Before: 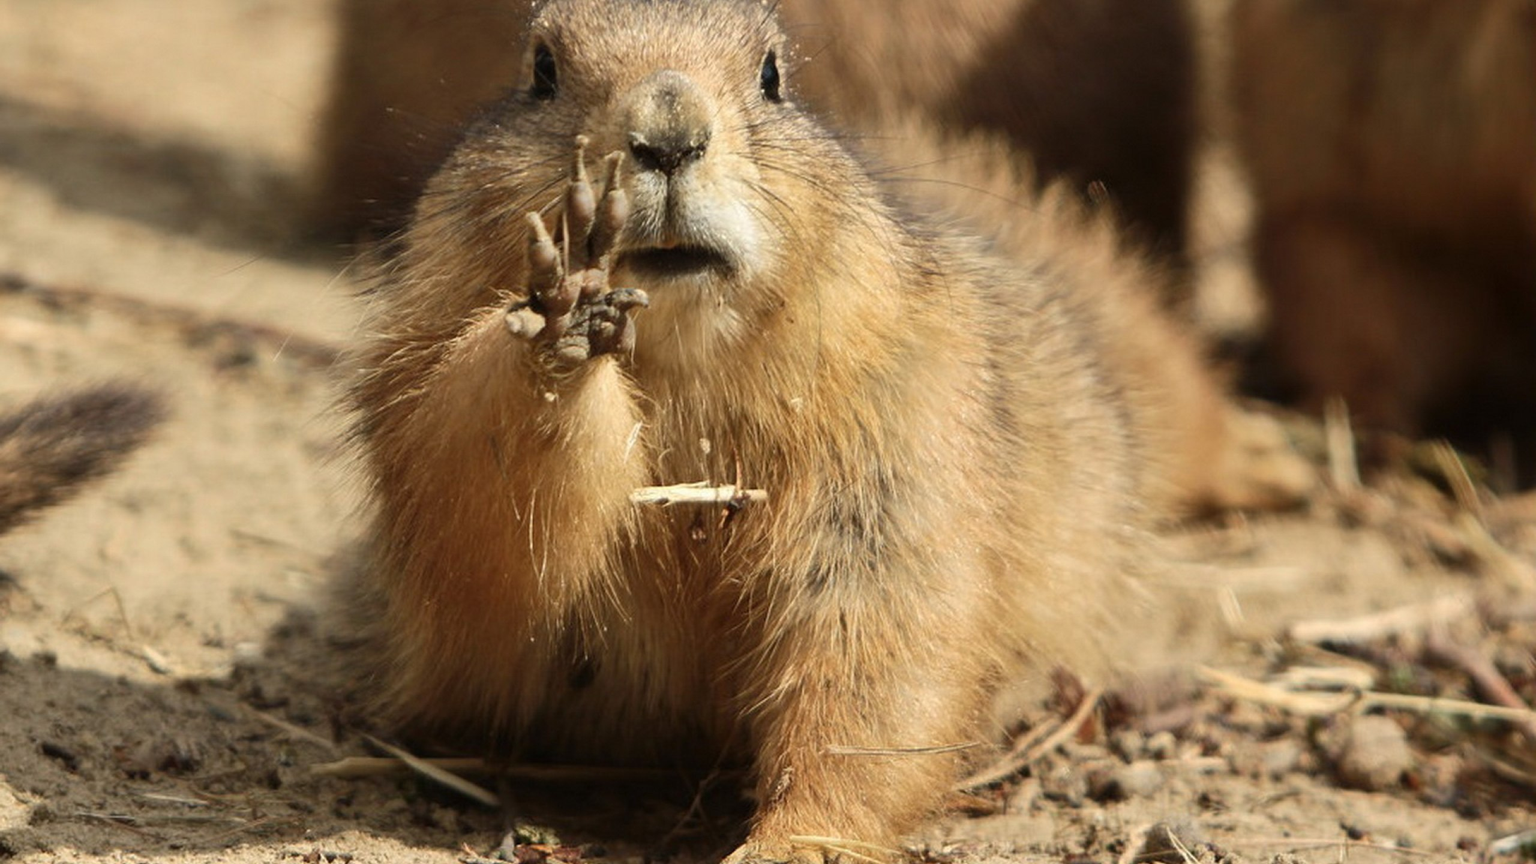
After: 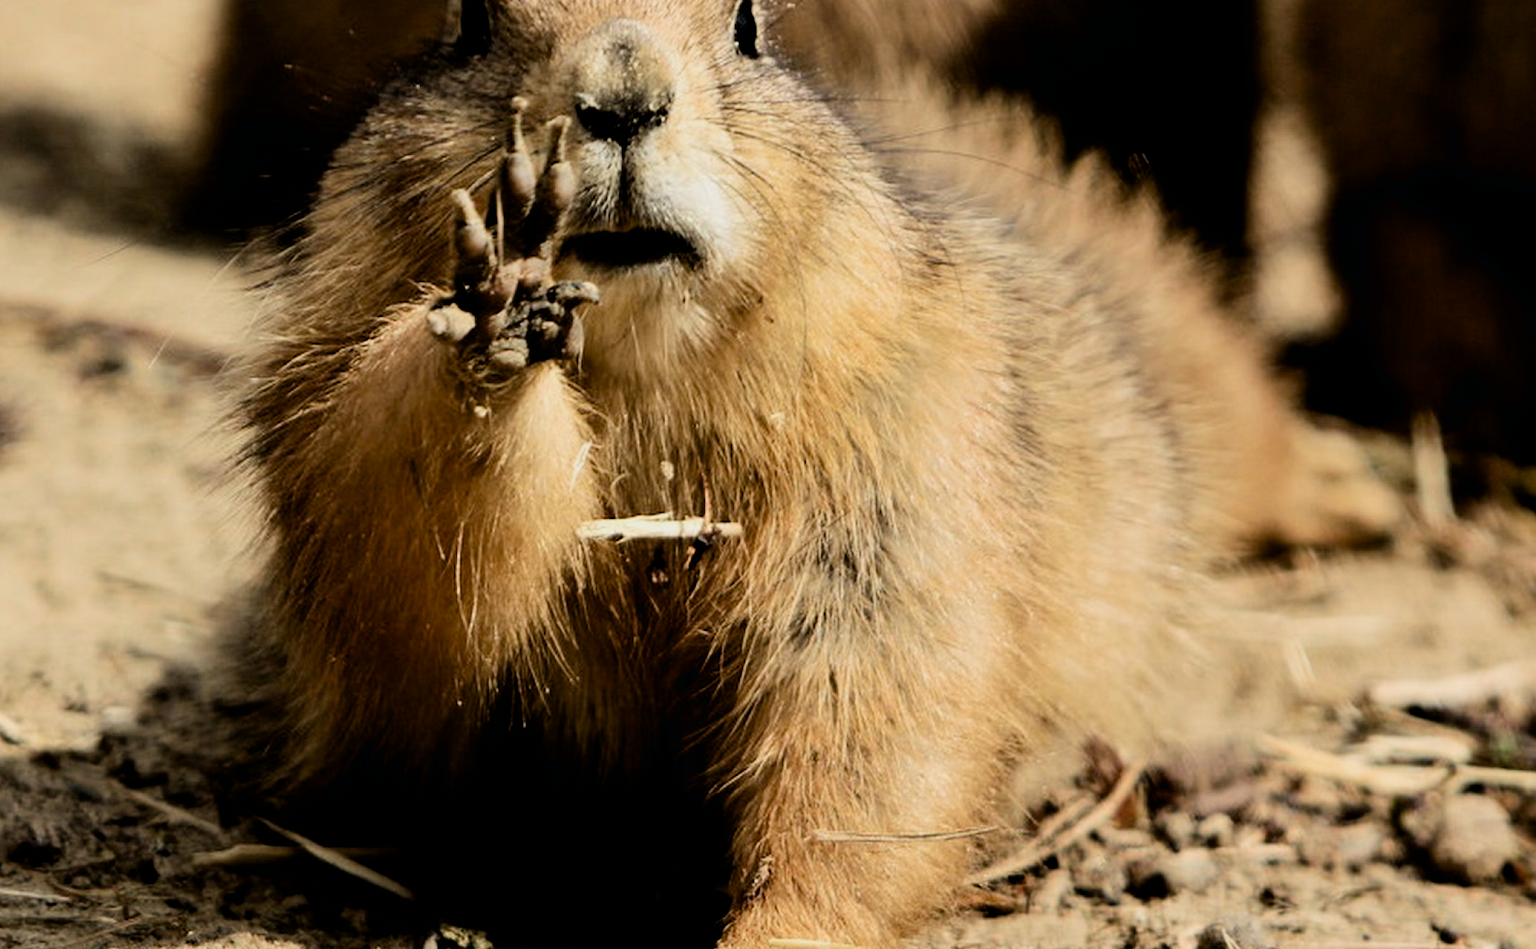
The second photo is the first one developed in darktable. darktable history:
crop: left 9.798%, top 6.343%, right 6.993%, bottom 2.217%
filmic rgb: black relative exposure -5.08 EV, white relative exposure 3.54 EV, hardness 3.16, contrast 1.4, highlights saturation mix -30.34%, iterations of high-quality reconstruction 0
exposure: black level correction 0.017, exposure -0.006 EV, compensate highlight preservation false
